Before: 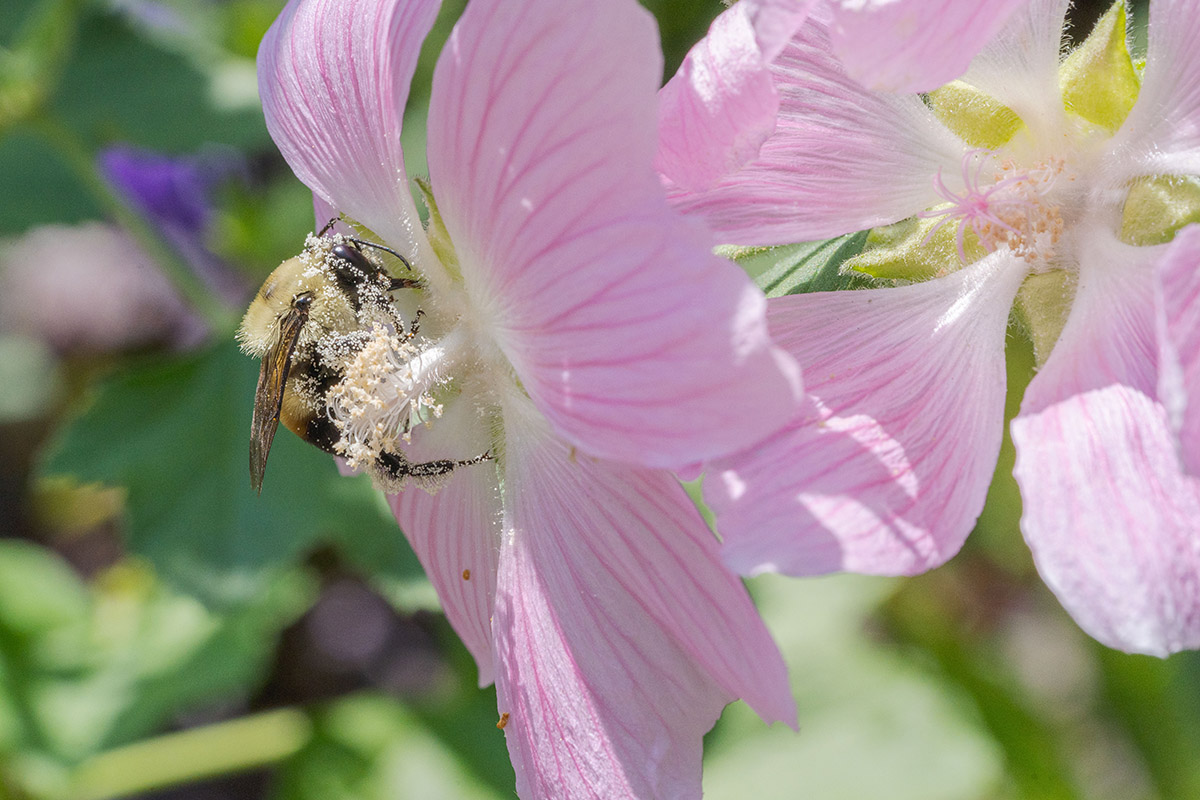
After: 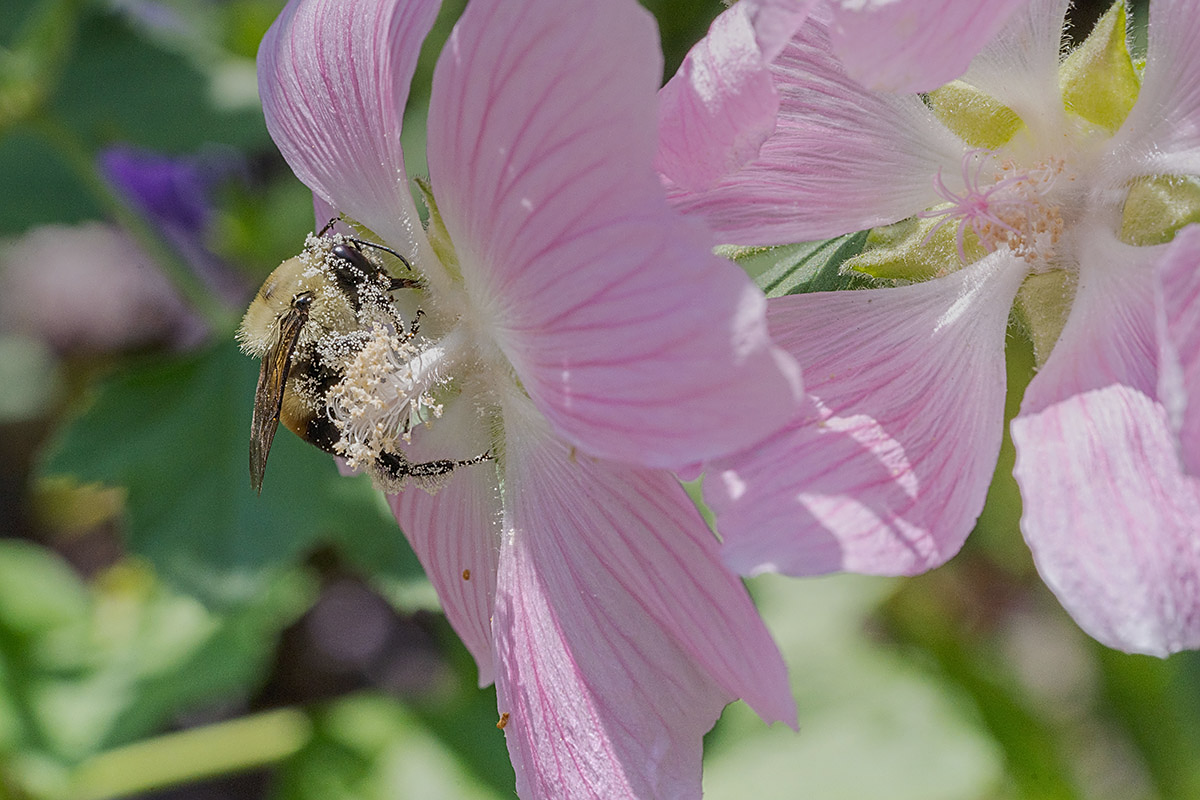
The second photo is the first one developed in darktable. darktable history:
sharpen: on, module defaults
graduated density: rotation 5.63°, offset 76.9
